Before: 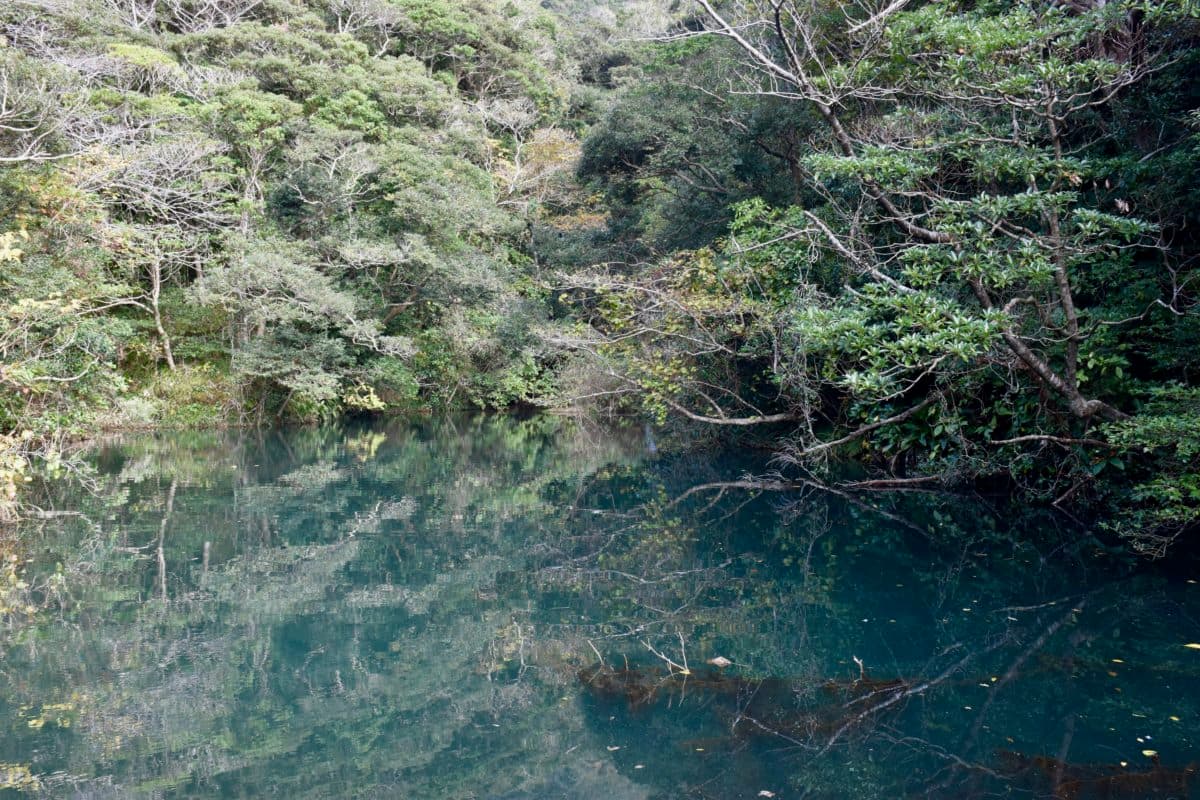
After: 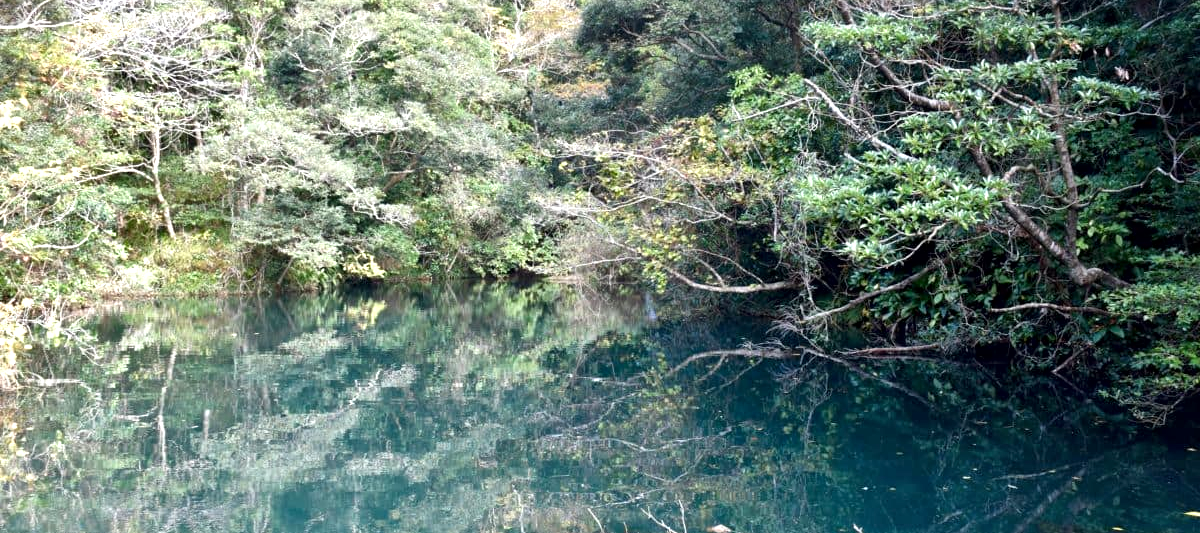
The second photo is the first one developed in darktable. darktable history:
local contrast: mode bilateral grid, contrast 25, coarseness 50, detail 123%, midtone range 0.2
crop: top 16.588%, bottom 16.703%
exposure: black level correction 0, exposure 0.692 EV, compensate exposure bias true, compensate highlight preservation false
